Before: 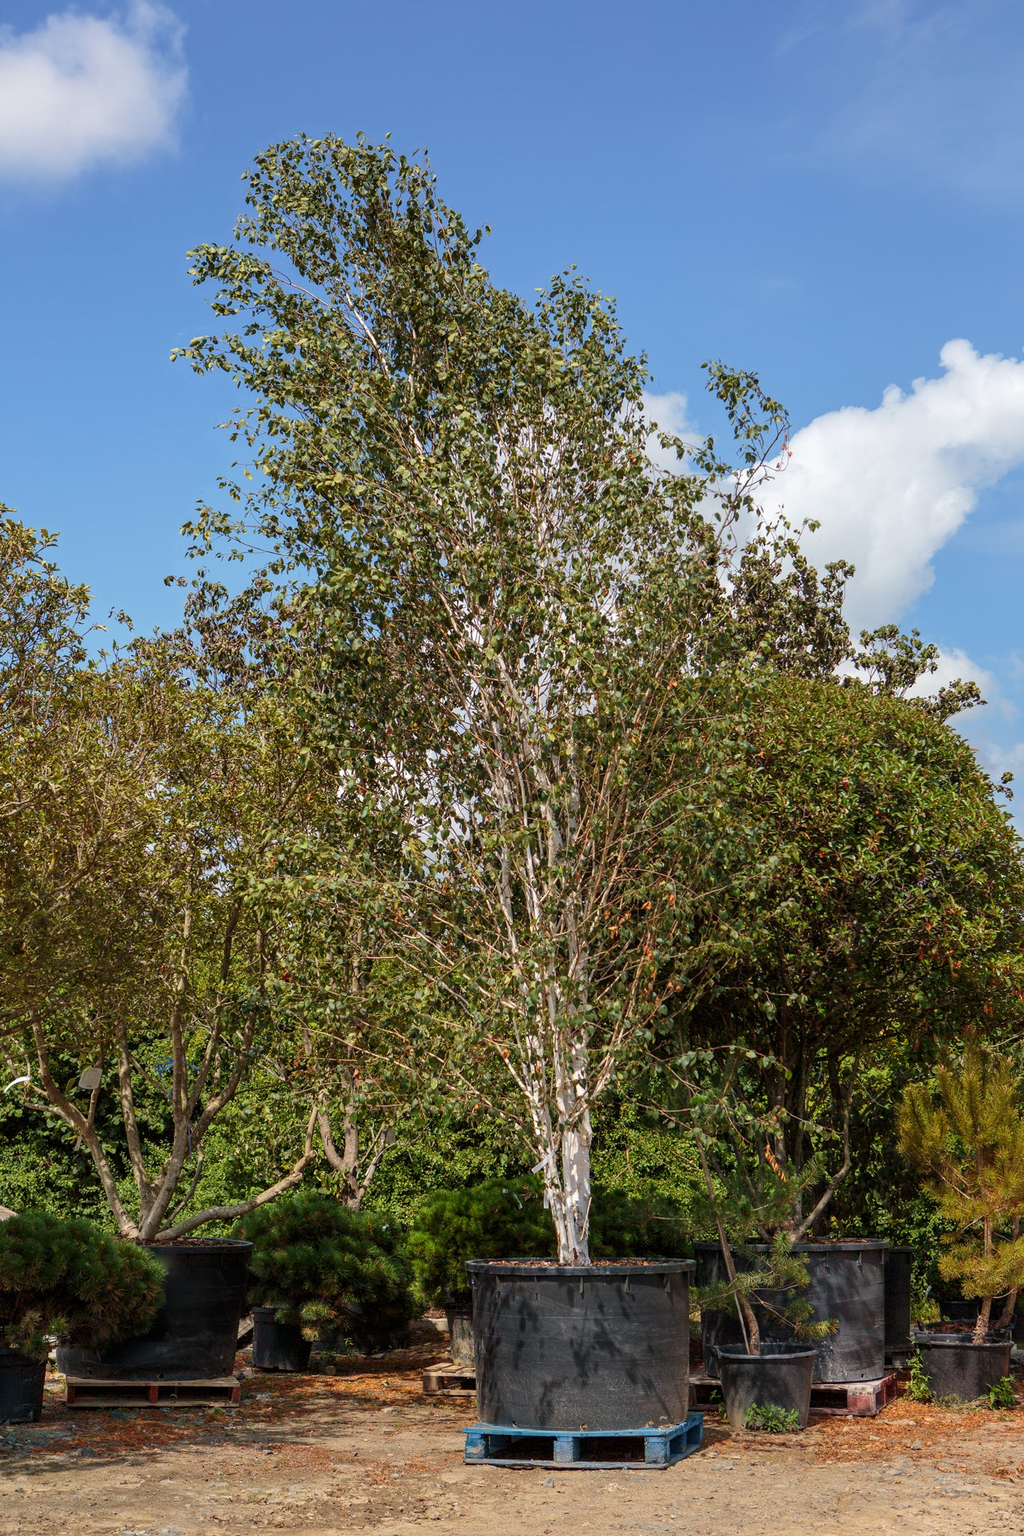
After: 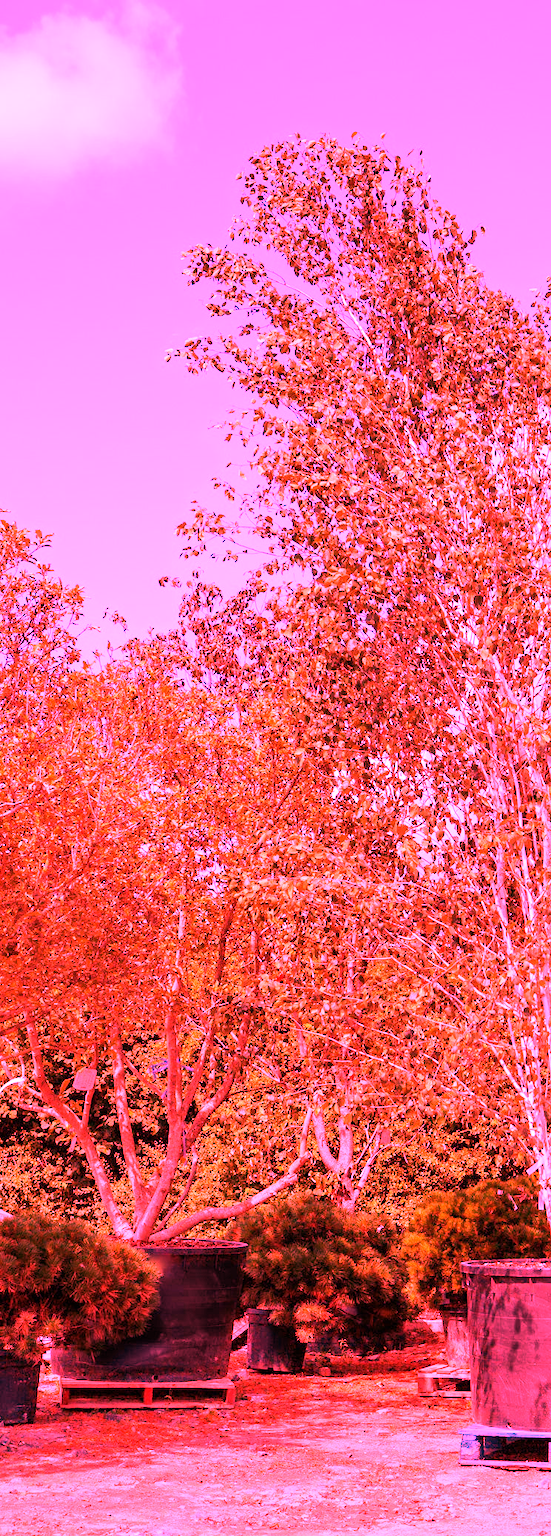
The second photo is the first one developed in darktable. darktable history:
crop: left 0.587%, right 45.588%, bottom 0.086%
white balance: red 4.26, blue 1.802
